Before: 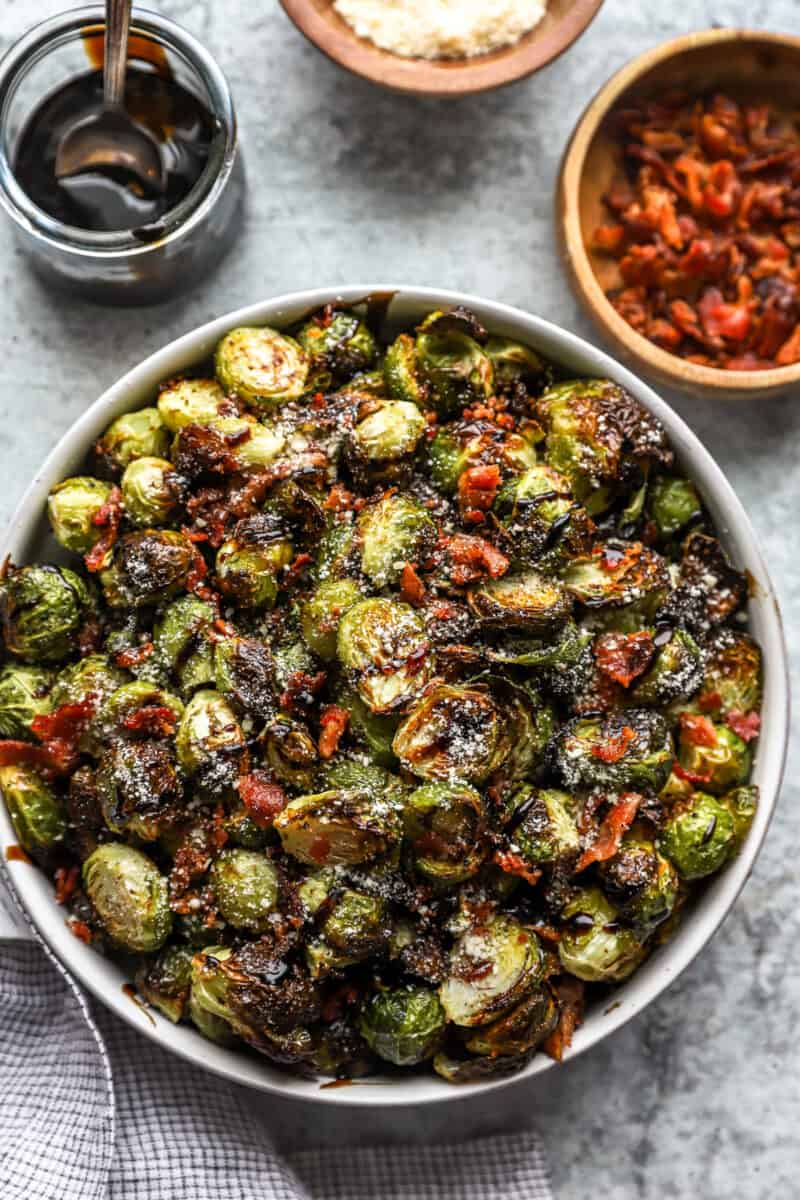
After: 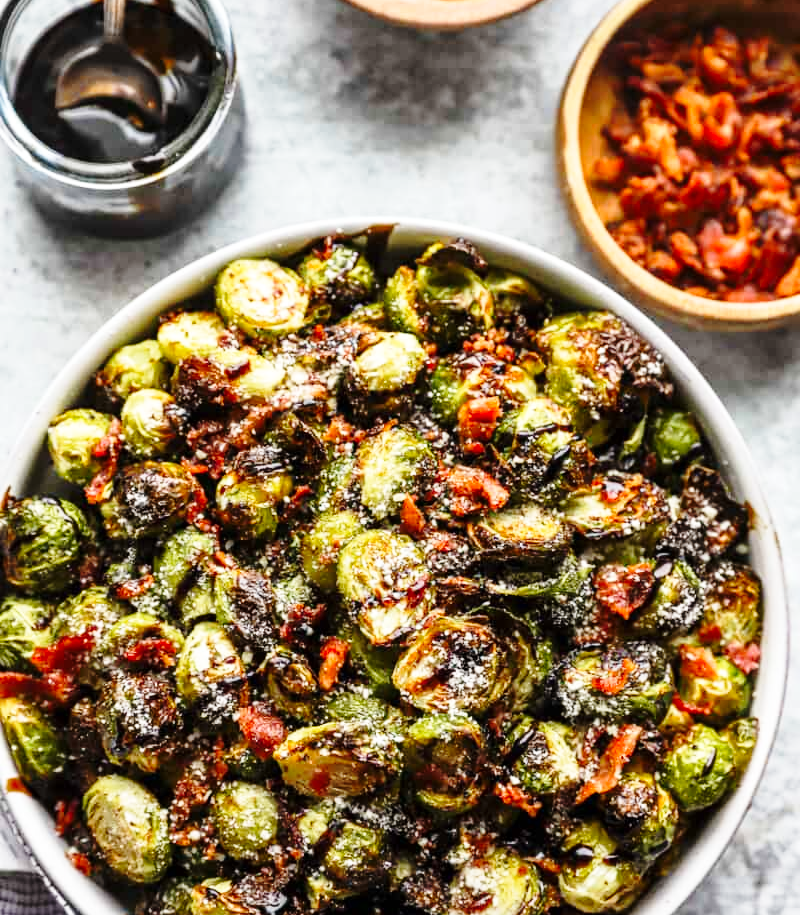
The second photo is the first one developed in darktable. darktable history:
crop: top 5.708%, bottom 17.961%
base curve: curves: ch0 [(0, 0) (0.028, 0.03) (0.121, 0.232) (0.46, 0.748) (0.859, 0.968) (1, 1)], preserve colors none
